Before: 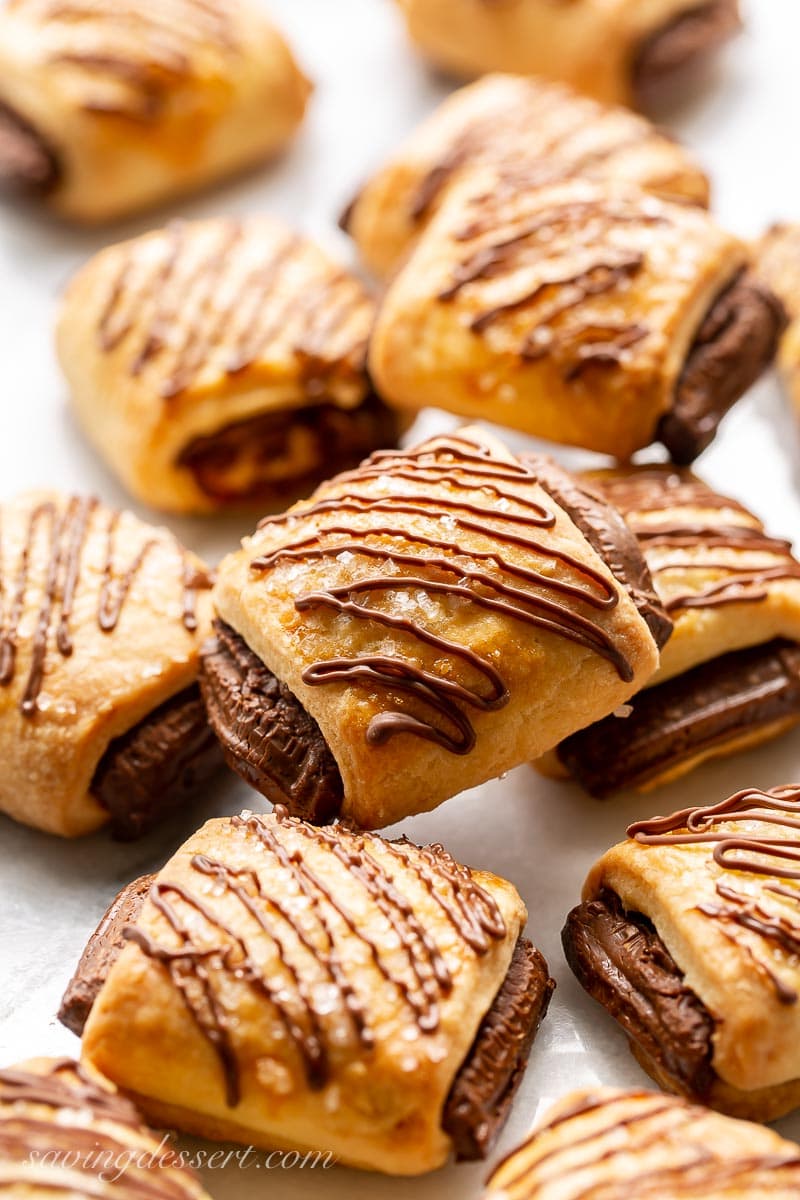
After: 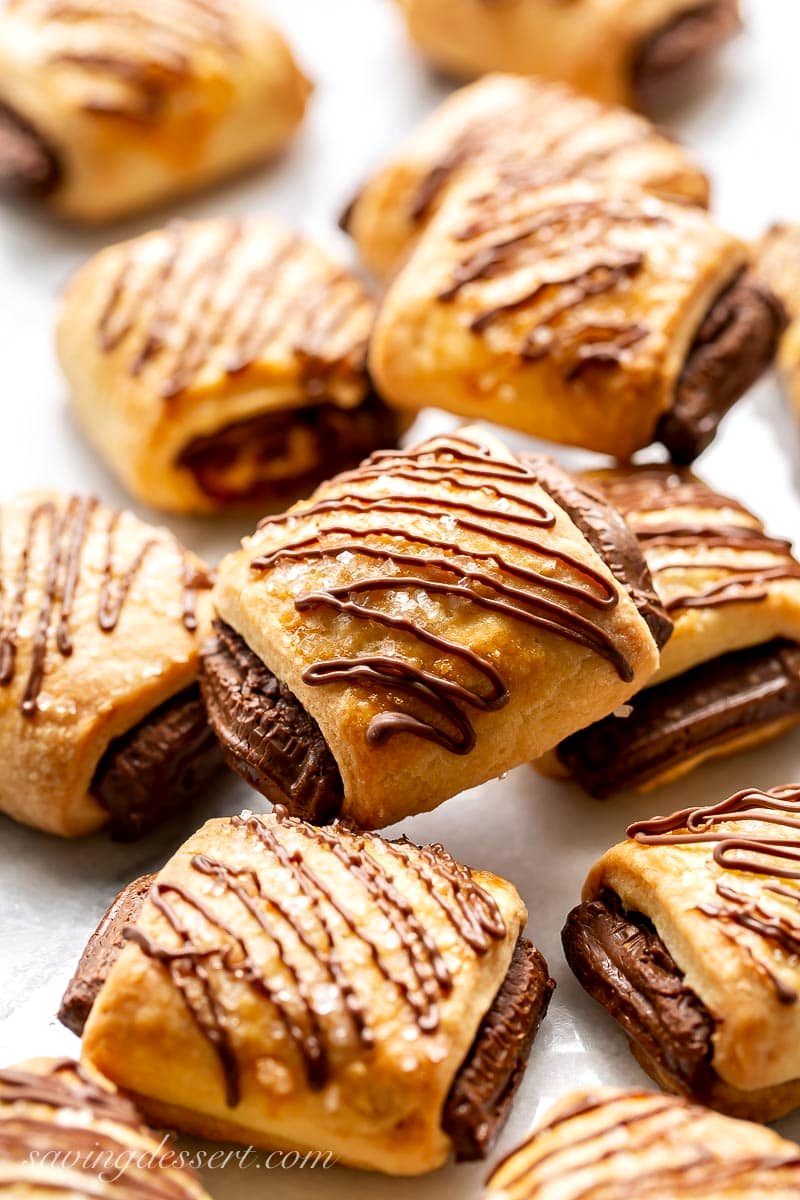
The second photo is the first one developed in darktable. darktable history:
contrast equalizer: octaves 7, y [[0.6 ×6], [0.55 ×6], [0 ×6], [0 ×6], [0 ×6]], mix 0.281
